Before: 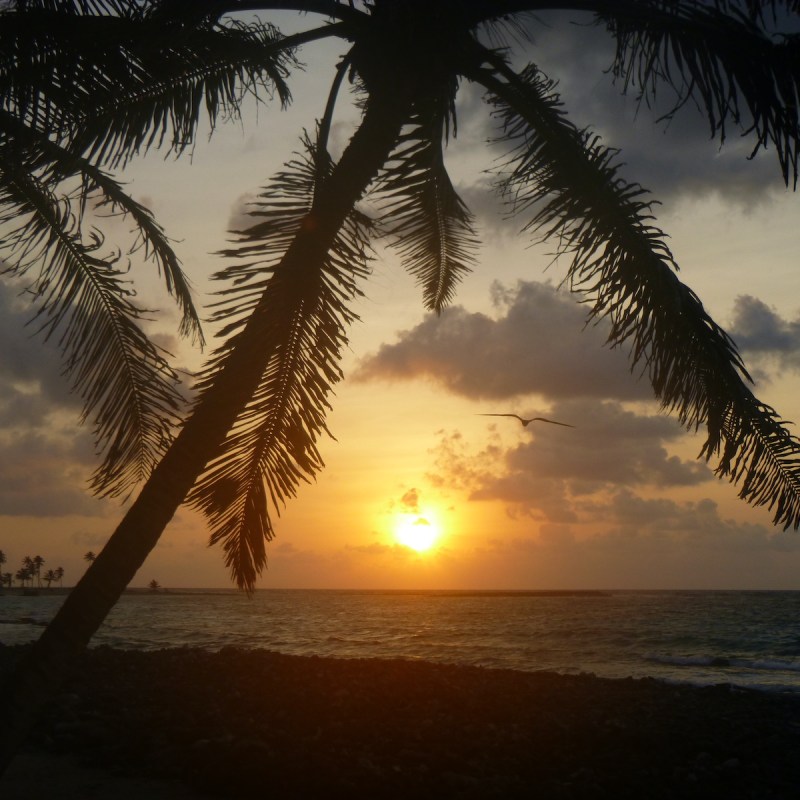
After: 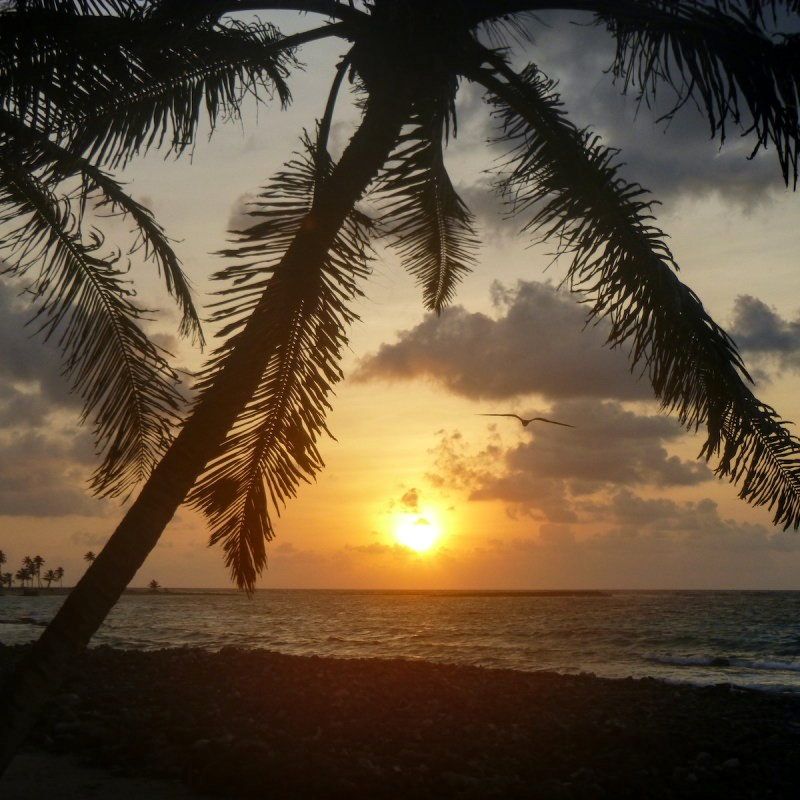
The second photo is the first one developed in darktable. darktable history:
local contrast: on, module defaults
shadows and highlights: shadows 36.45, highlights -27.89, soften with gaussian
